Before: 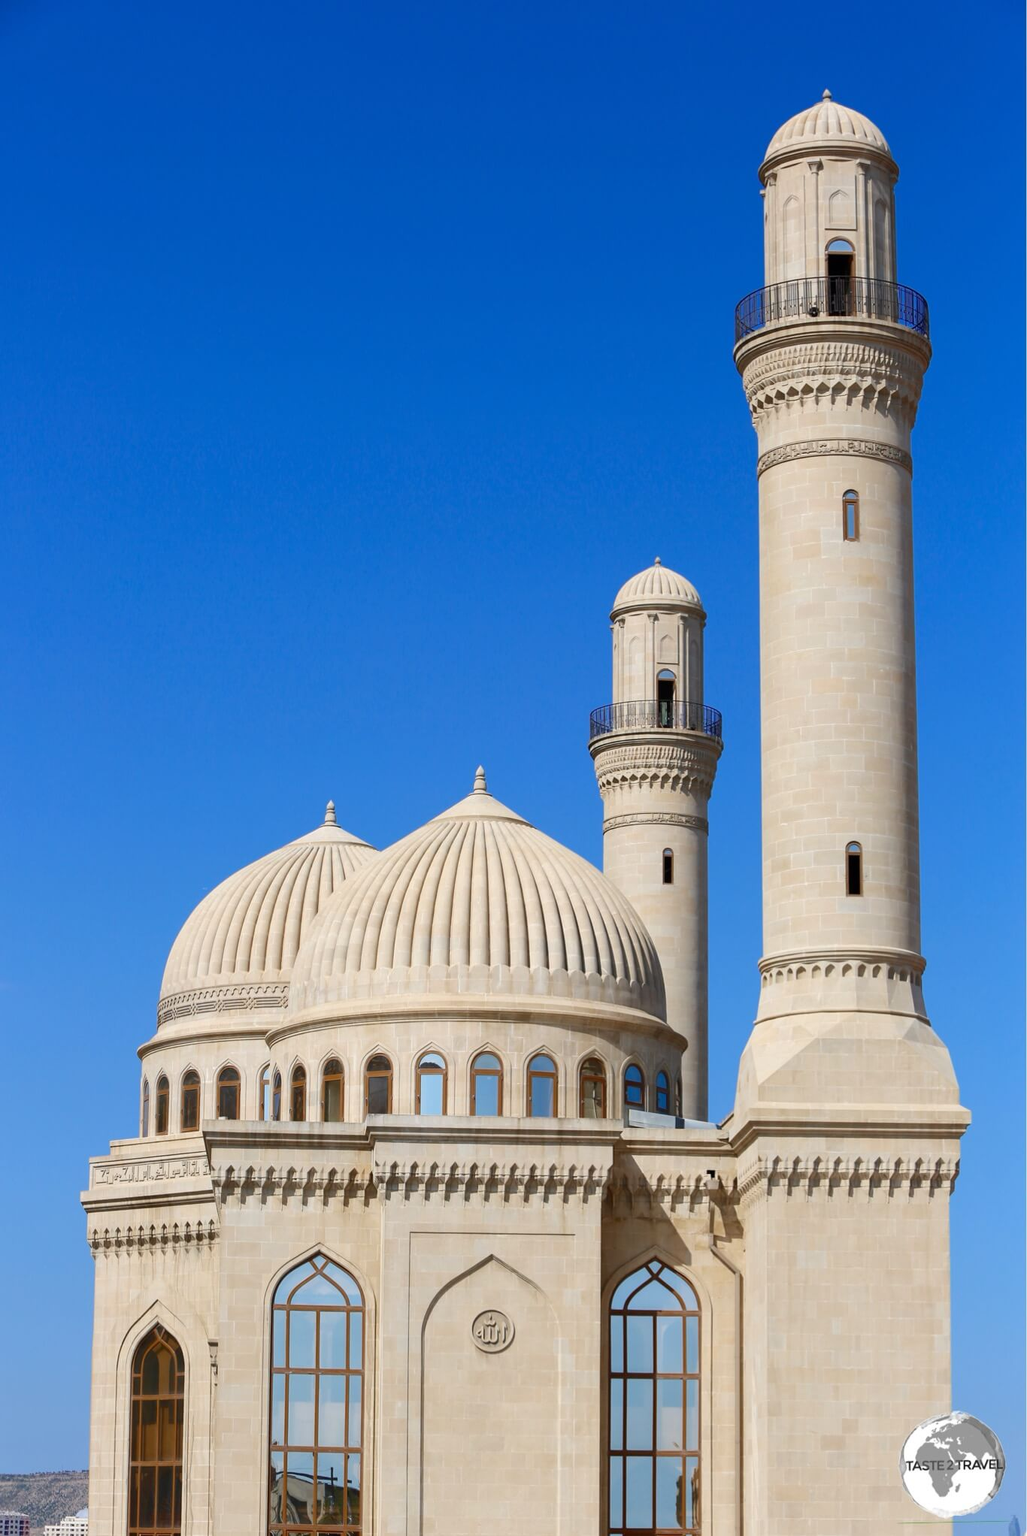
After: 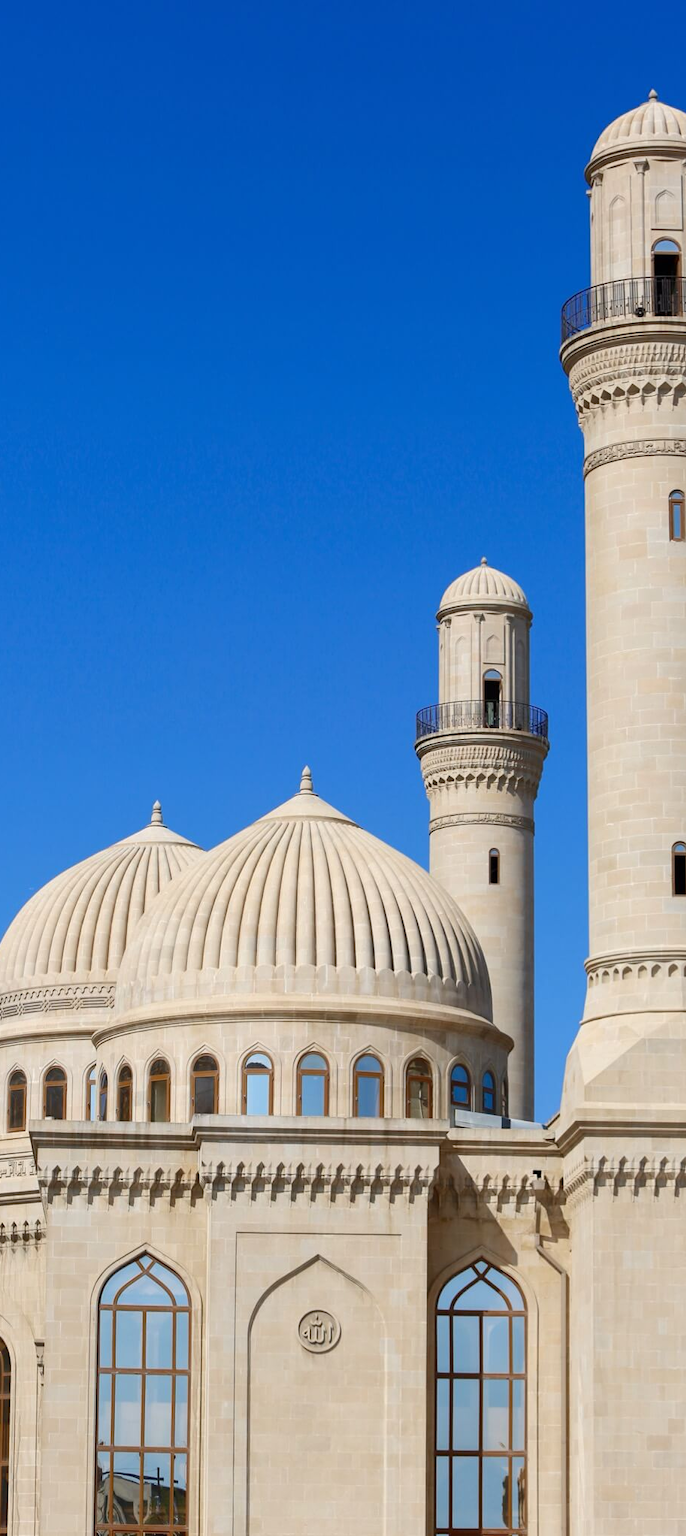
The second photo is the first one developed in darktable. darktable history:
crop: left 16.965%, right 16.156%
